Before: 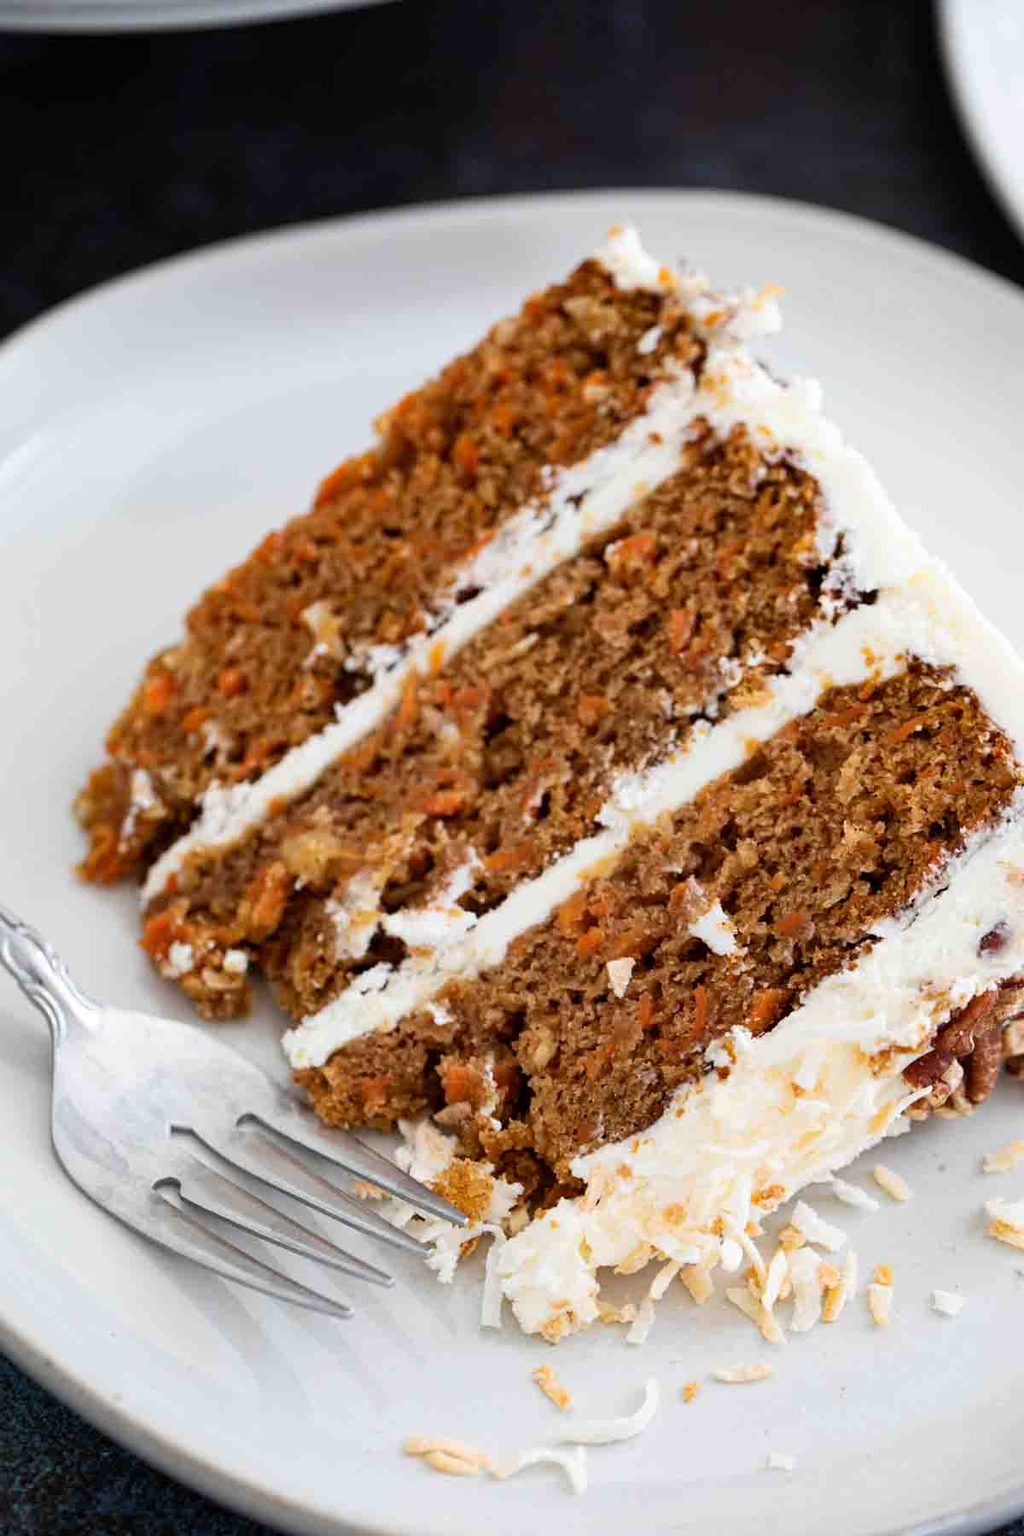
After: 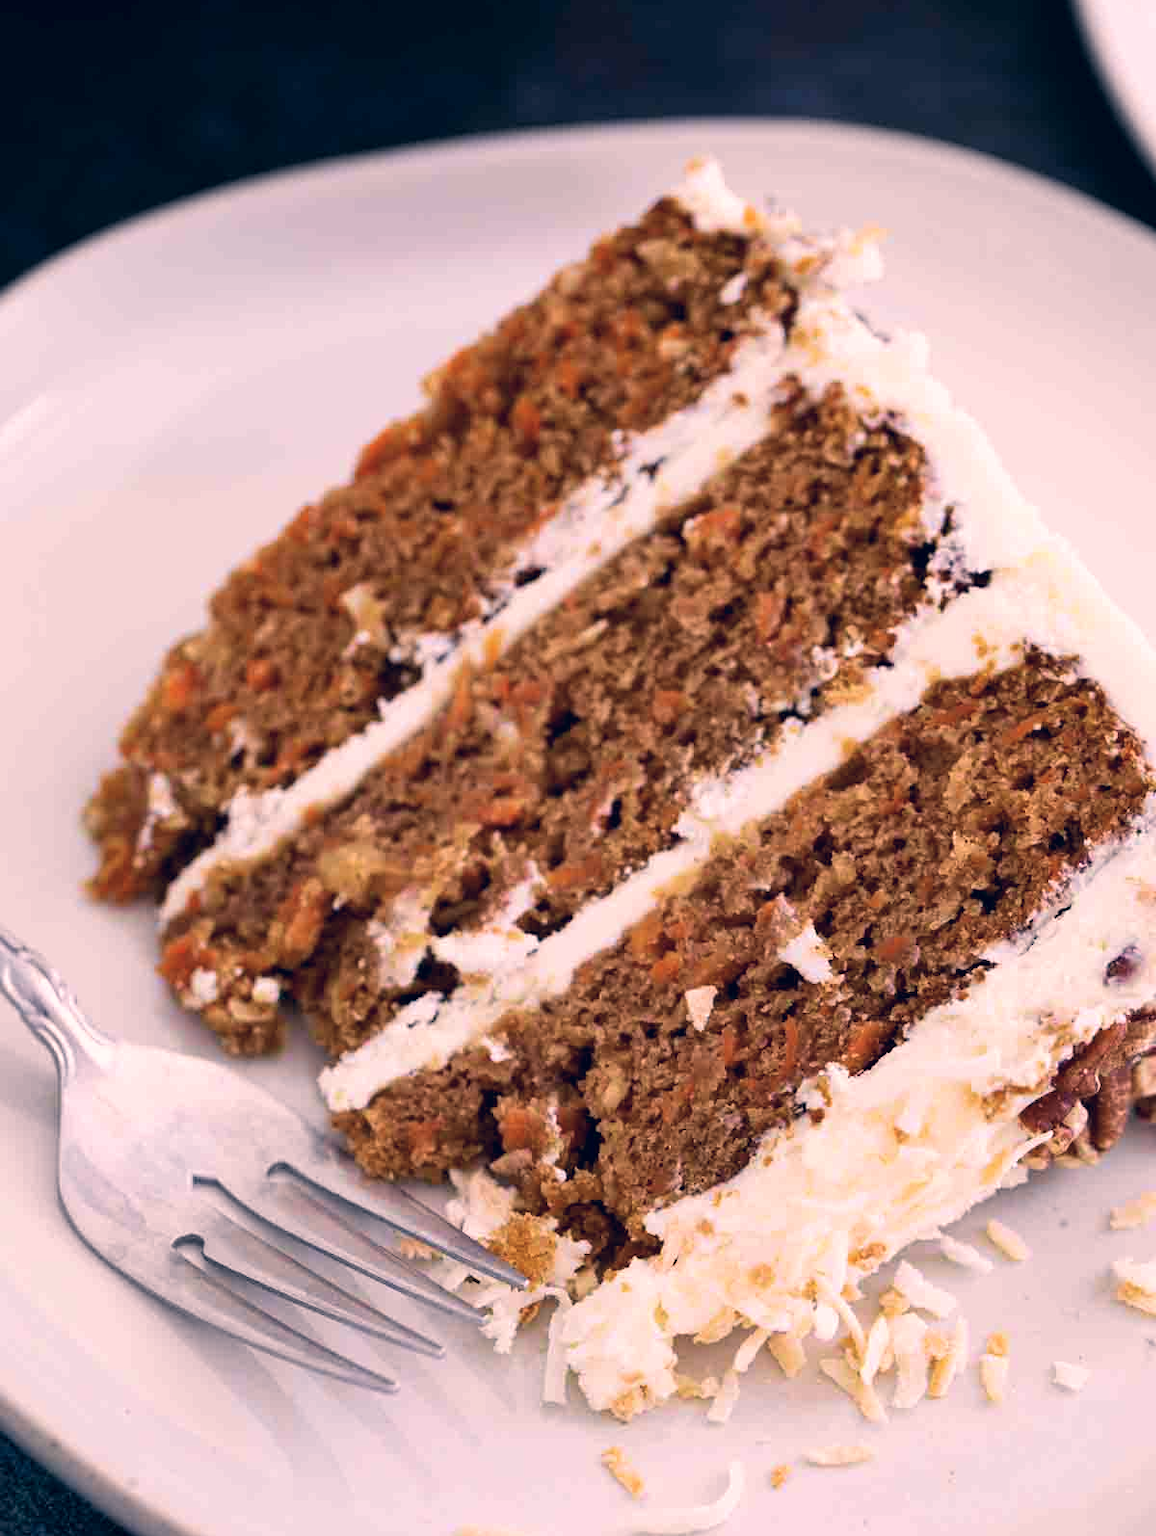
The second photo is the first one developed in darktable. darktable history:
color correction: highlights a* 13.75, highlights b* 6.05, shadows a* -5.29, shadows b* -15.86, saturation 0.875
velvia: on, module defaults
crop and rotate: top 5.545%, bottom 5.878%
